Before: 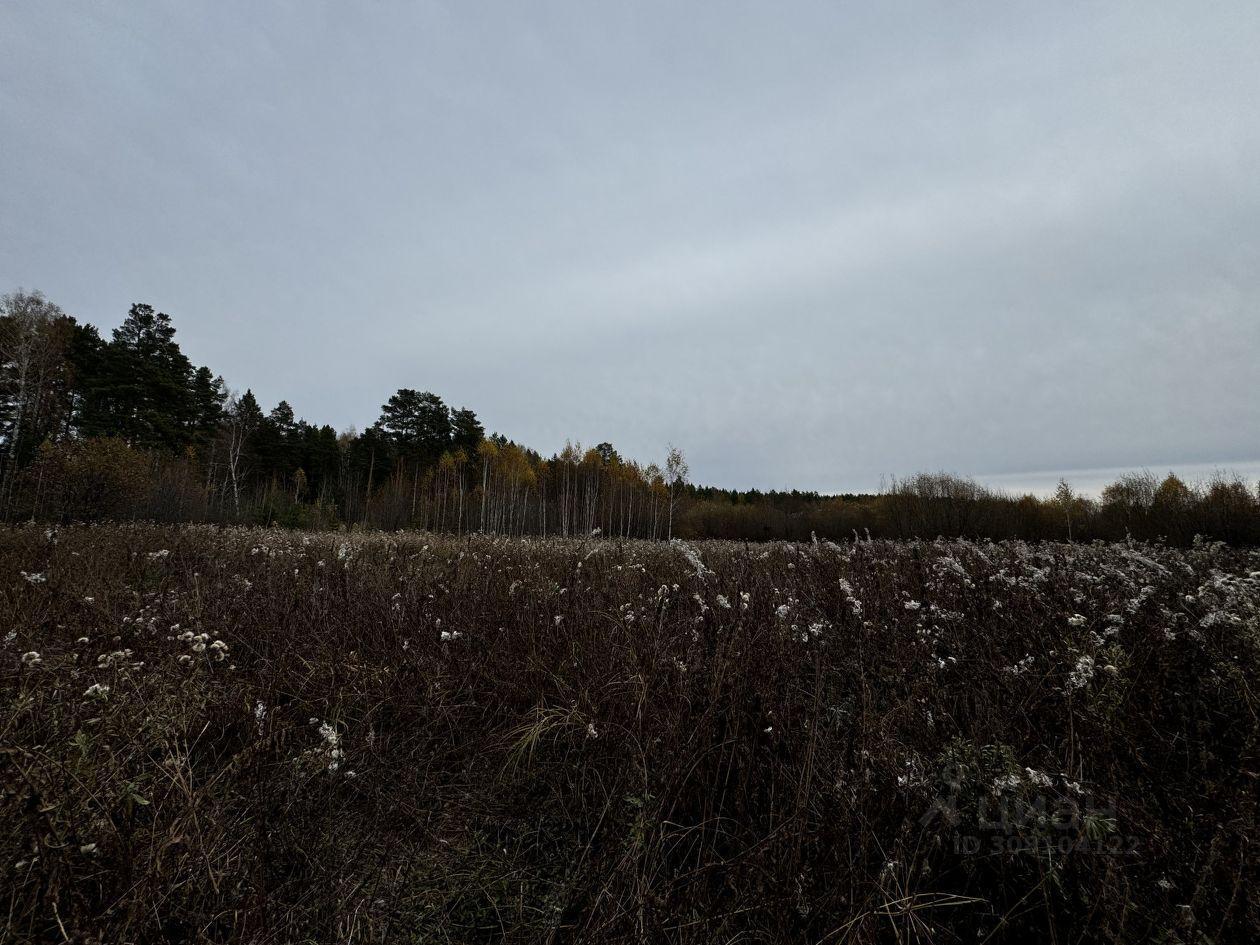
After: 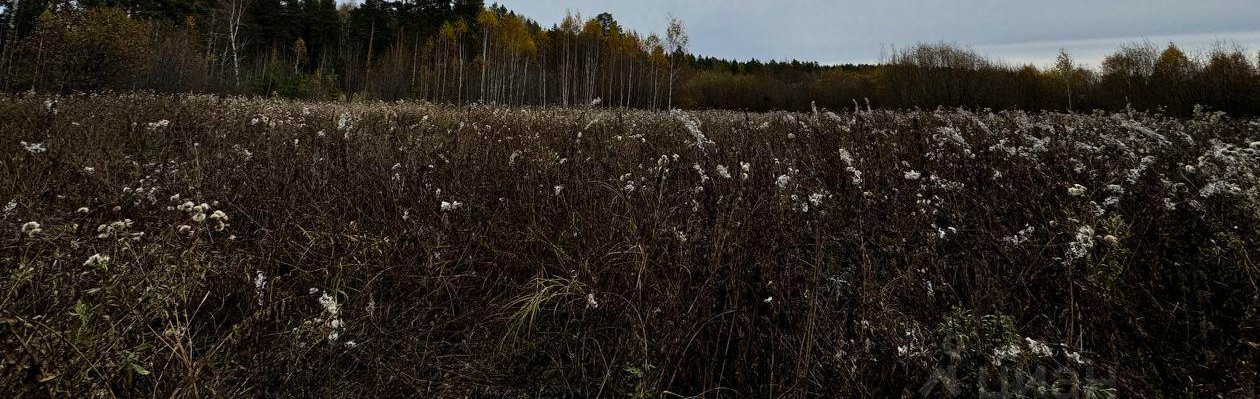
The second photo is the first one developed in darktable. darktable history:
shadows and highlights: shadows 31.74, highlights -31.81, soften with gaussian
color balance rgb: perceptual saturation grading › global saturation 0.963%, global vibrance 43.447%
crop: top 45.58%, bottom 12.124%
